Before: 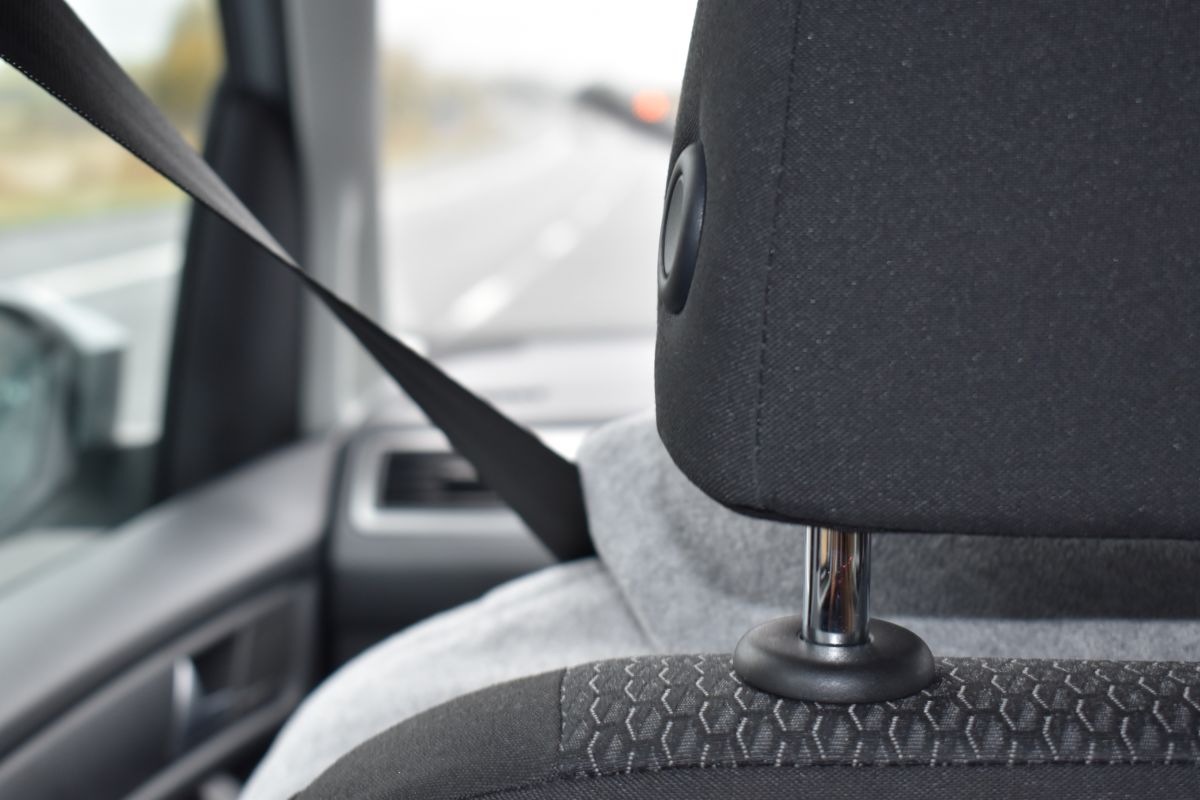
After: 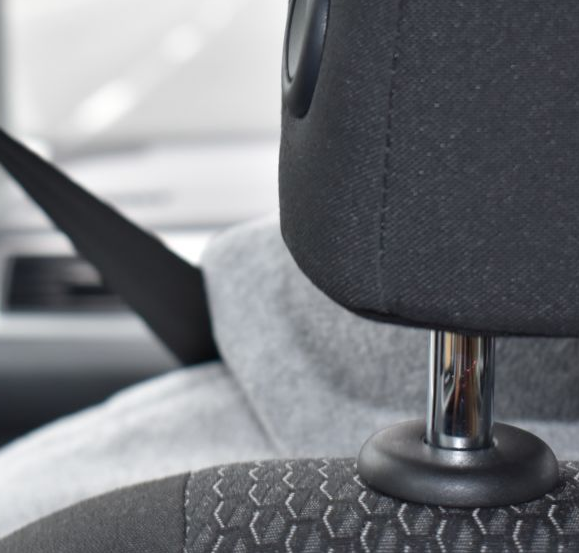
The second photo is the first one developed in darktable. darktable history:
crop: left 31.368%, top 24.6%, right 20.376%, bottom 6.241%
